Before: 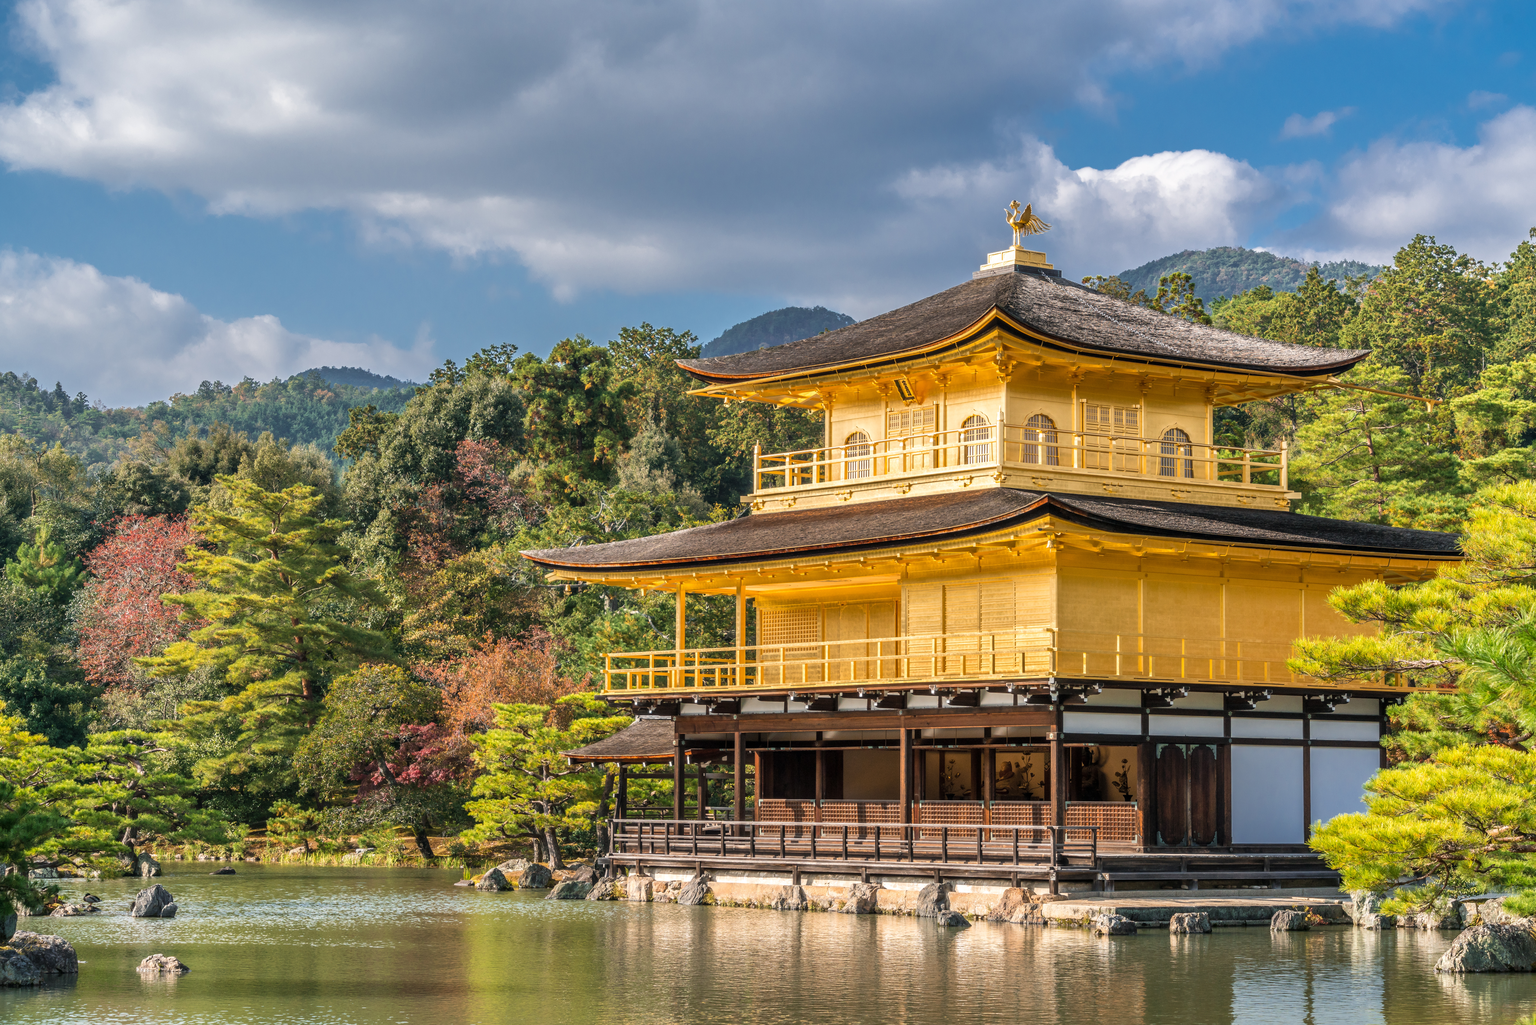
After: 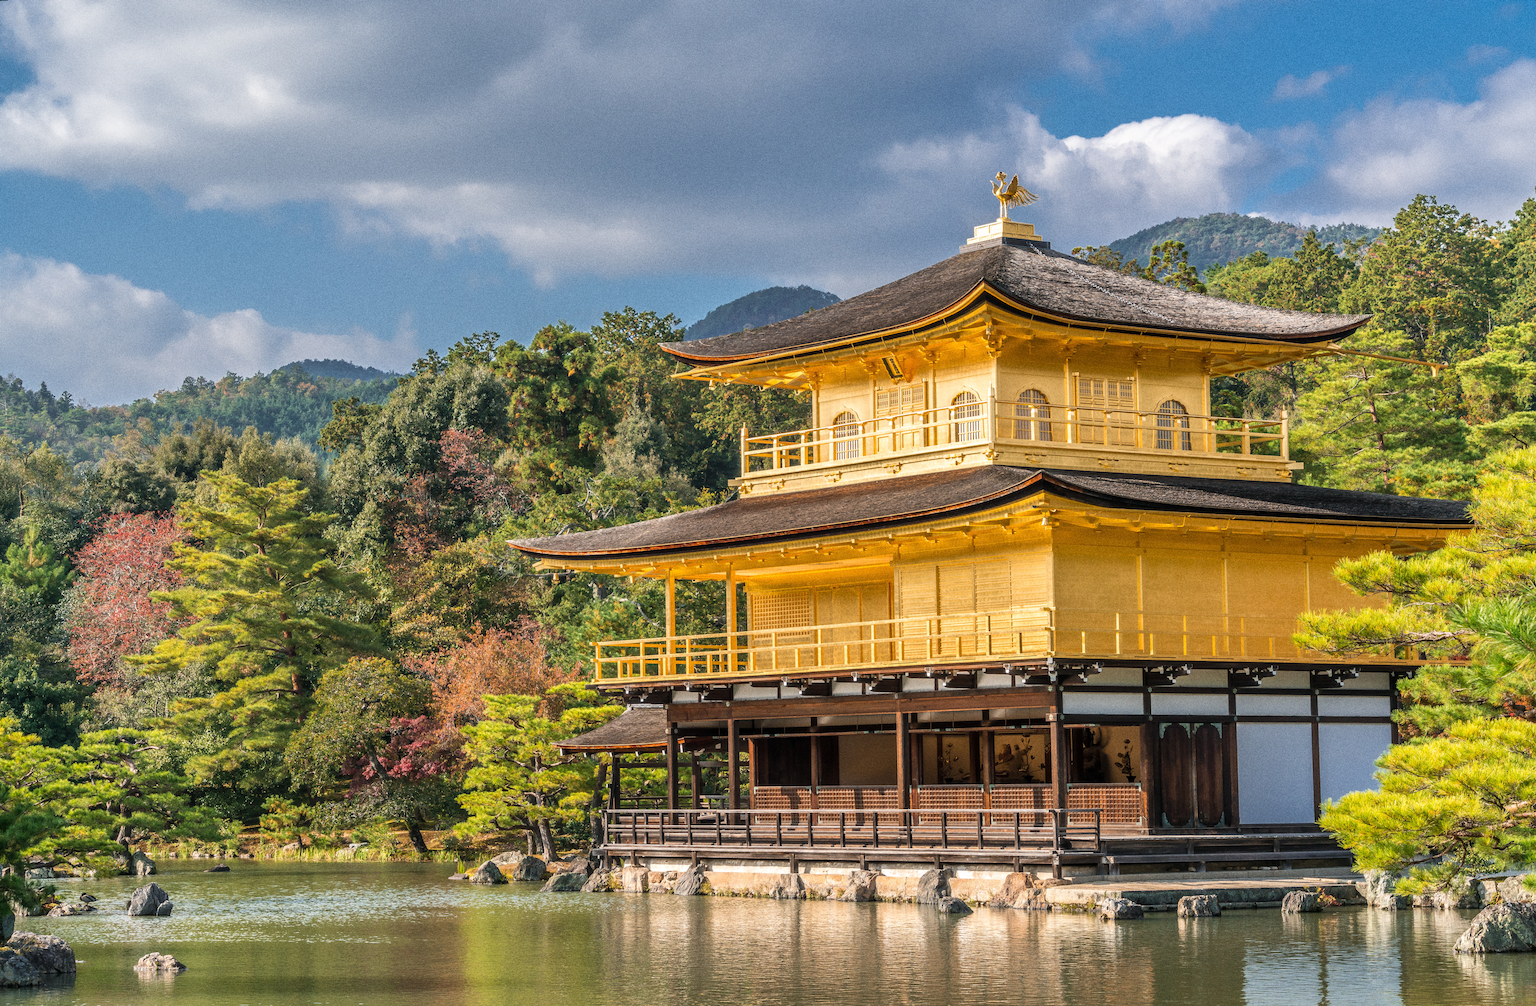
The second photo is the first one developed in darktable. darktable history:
rotate and perspective: rotation -1.32°, lens shift (horizontal) -0.031, crop left 0.015, crop right 0.985, crop top 0.047, crop bottom 0.982
grain: coarseness 0.09 ISO, strength 40%
